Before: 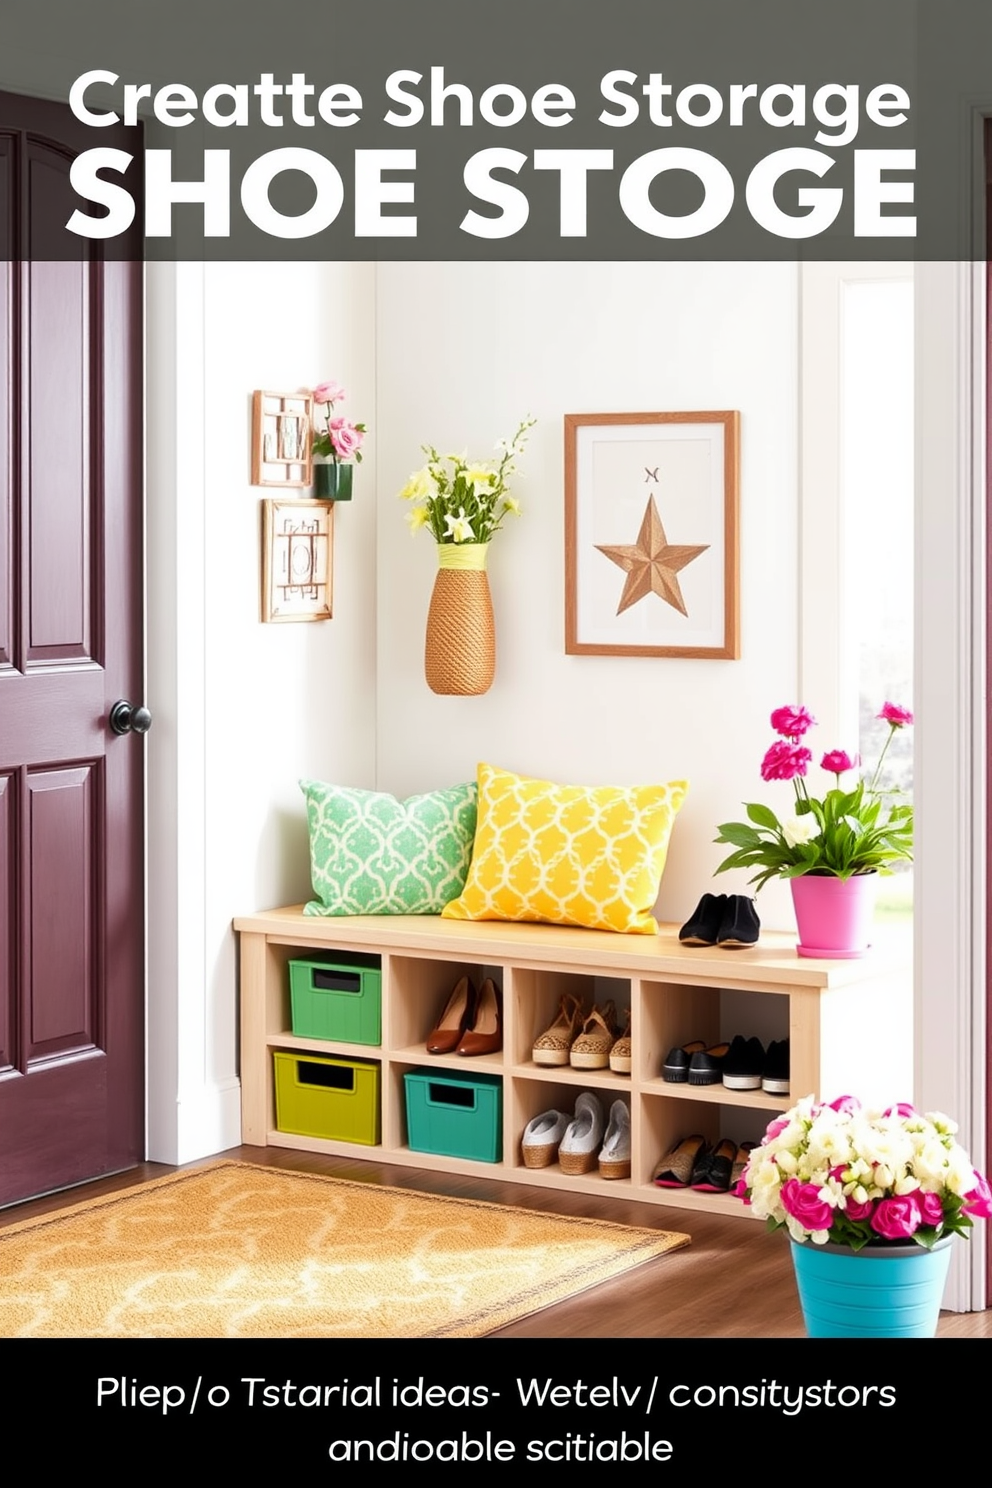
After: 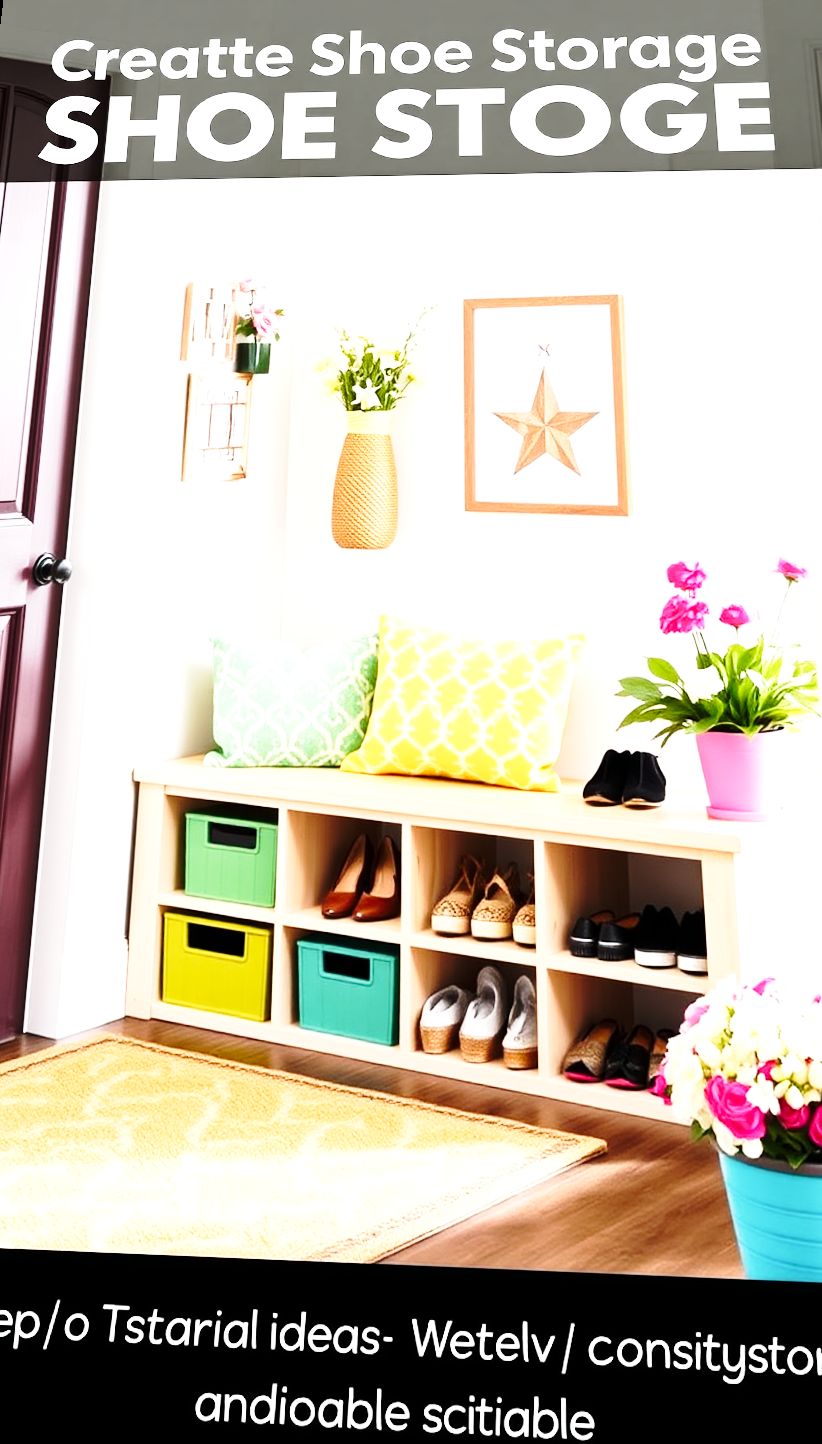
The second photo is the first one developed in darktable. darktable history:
tone equalizer: -8 EV -0.75 EV, -7 EV -0.7 EV, -6 EV -0.6 EV, -5 EV -0.4 EV, -3 EV 0.4 EV, -2 EV 0.6 EV, -1 EV 0.7 EV, +0 EV 0.75 EV, edges refinement/feathering 500, mask exposure compensation -1.57 EV, preserve details no
rotate and perspective: rotation 0.72°, lens shift (vertical) -0.352, lens shift (horizontal) -0.051, crop left 0.152, crop right 0.859, crop top 0.019, crop bottom 0.964
base curve: curves: ch0 [(0, 0) (0.028, 0.03) (0.121, 0.232) (0.46, 0.748) (0.859, 0.968) (1, 1)], preserve colors none
